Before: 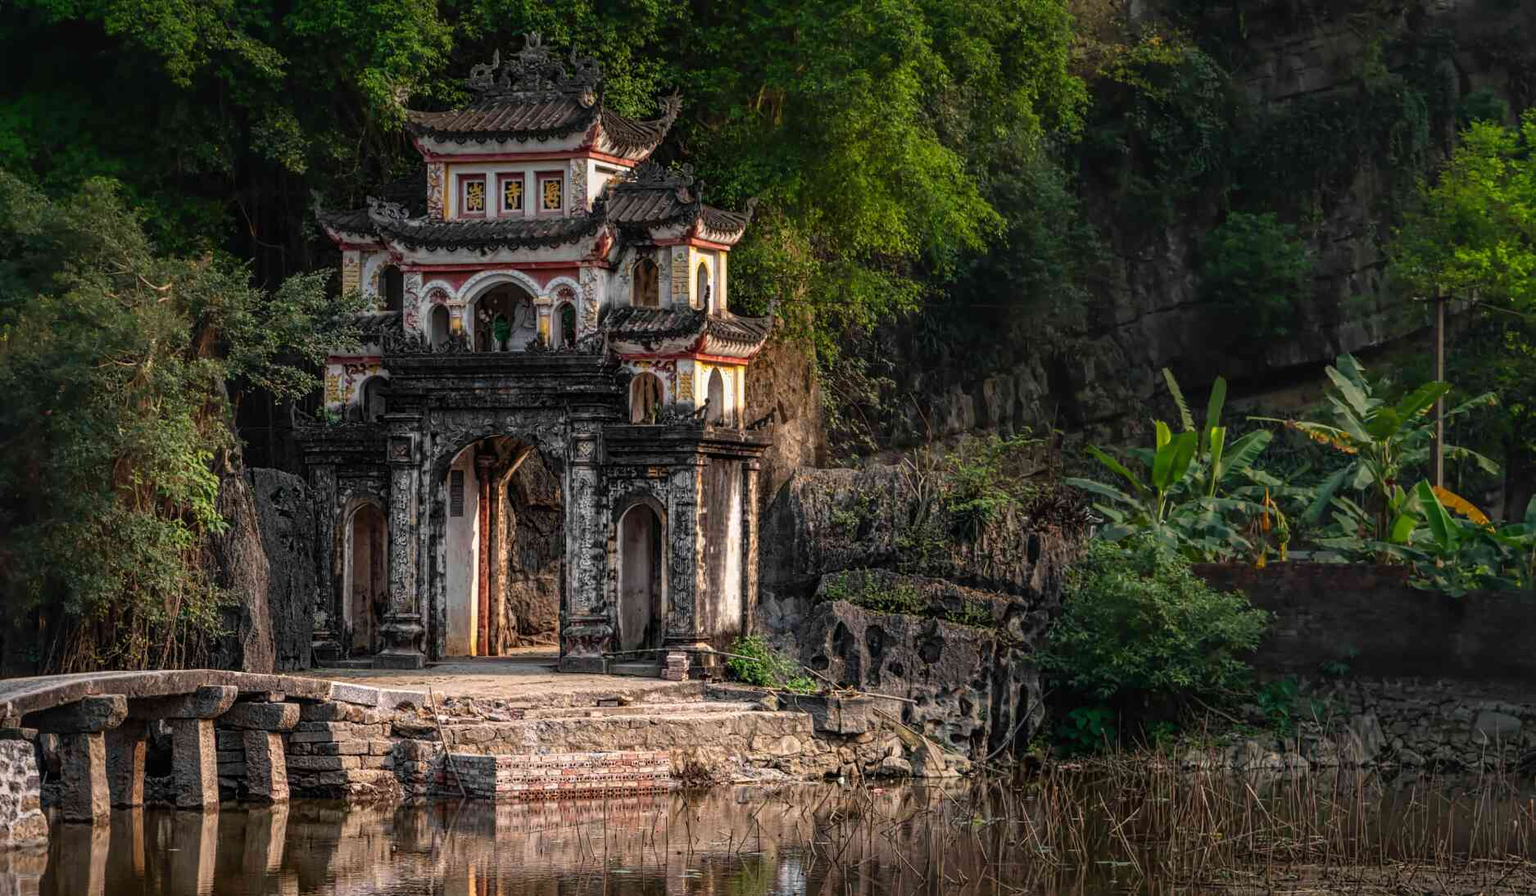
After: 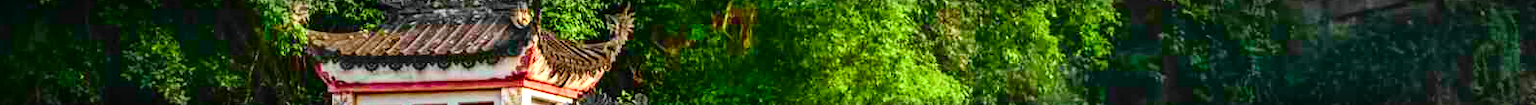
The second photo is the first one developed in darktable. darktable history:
exposure: black level correction 0, exposure 0.9 EV, compensate highlight preservation false
vignetting: fall-off radius 60%, automatic ratio true
tone curve: curves: ch0 [(0, 0.003) (0.044, 0.032) (0.12, 0.089) (0.19, 0.175) (0.271, 0.294) (0.457, 0.546) (0.588, 0.71) (0.701, 0.815) (0.86, 0.922) (1, 0.982)]; ch1 [(0, 0) (0.247, 0.215) (0.433, 0.382) (0.466, 0.426) (0.493, 0.481) (0.501, 0.5) (0.517, 0.524) (0.557, 0.582) (0.598, 0.651) (0.671, 0.735) (0.796, 0.85) (1, 1)]; ch2 [(0, 0) (0.249, 0.216) (0.357, 0.317) (0.448, 0.432) (0.478, 0.492) (0.498, 0.499) (0.517, 0.53) (0.537, 0.57) (0.569, 0.623) (0.61, 0.663) (0.706, 0.75) (0.808, 0.809) (0.991, 0.968)], color space Lab, independent channels, preserve colors none
crop and rotate: left 9.644%, top 9.491%, right 6.021%, bottom 80.509%
color balance rgb: perceptual saturation grading › global saturation 25%, perceptual saturation grading › highlights -50%, perceptual saturation grading › shadows 30%, perceptual brilliance grading › global brilliance 12%, global vibrance 20%
